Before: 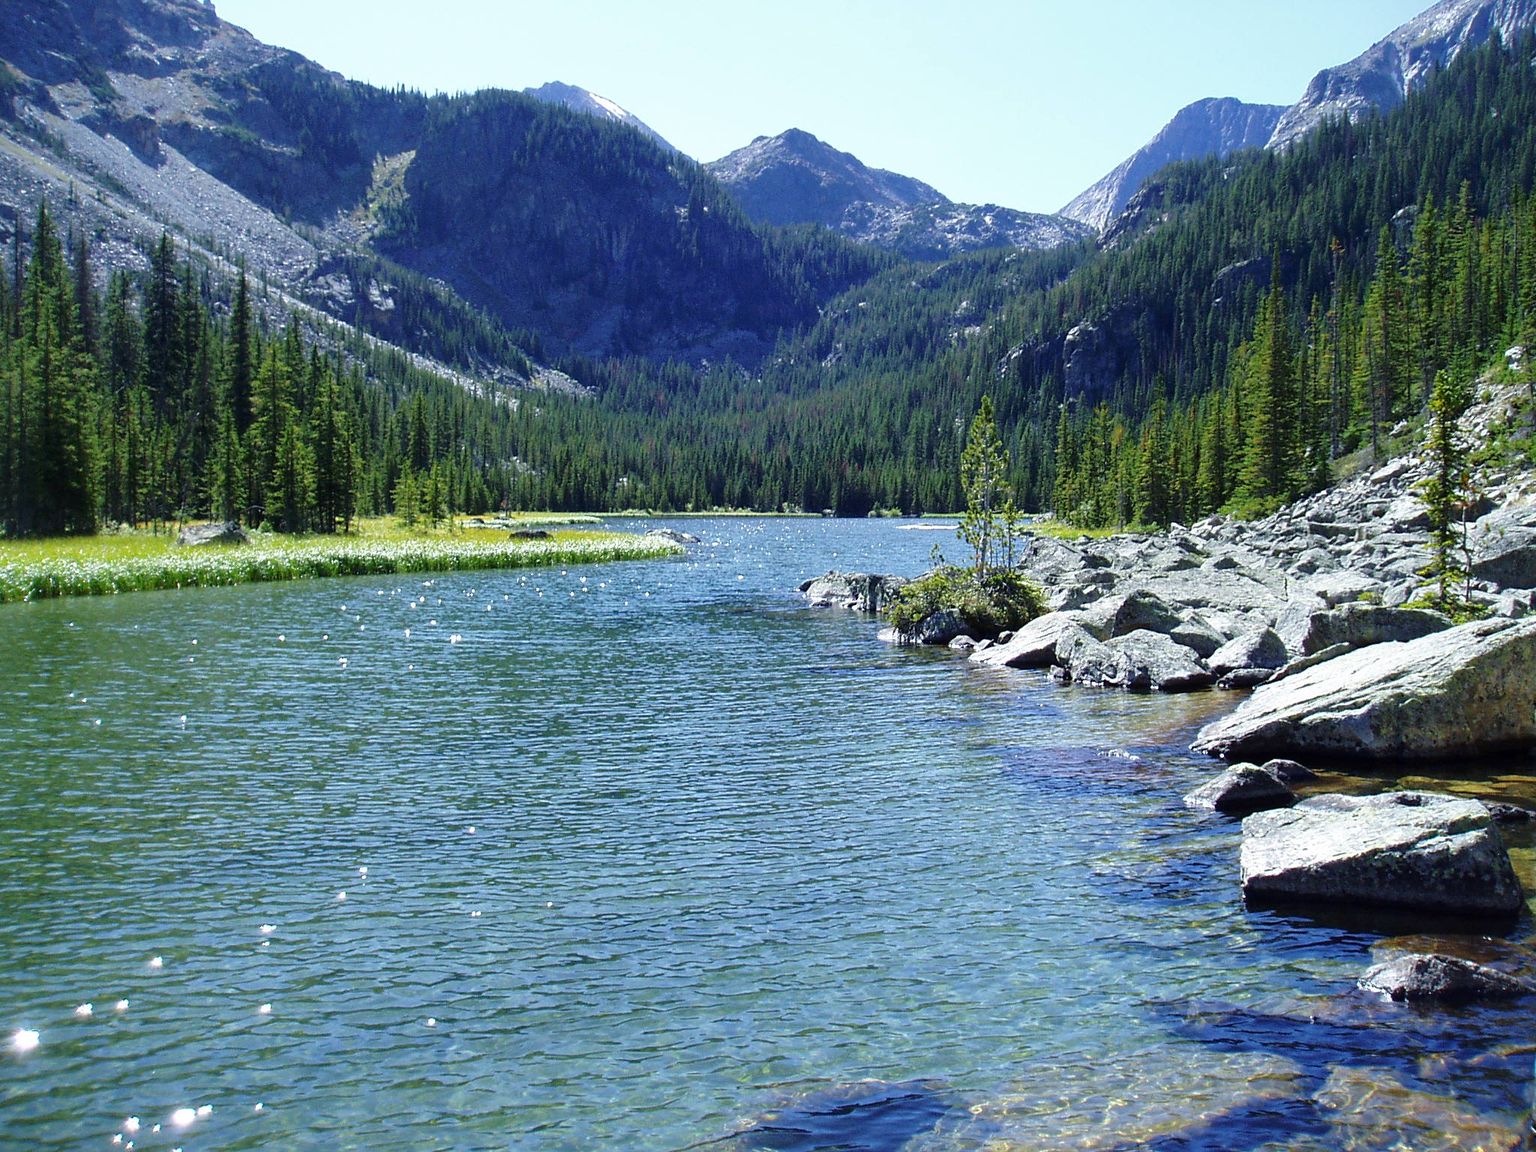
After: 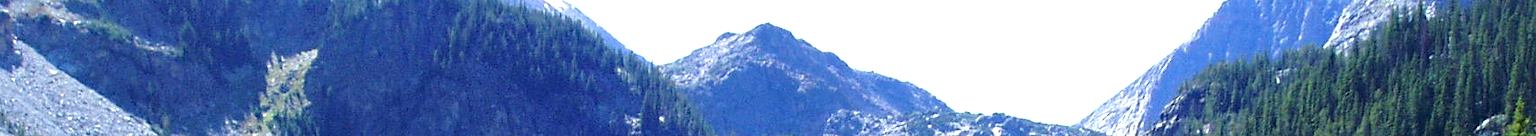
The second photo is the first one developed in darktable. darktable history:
haze removal: compatibility mode true, adaptive false
exposure: exposure 0.669 EV, compensate highlight preservation false
crop and rotate: left 9.644%, top 9.491%, right 6.021%, bottom 80.509%
